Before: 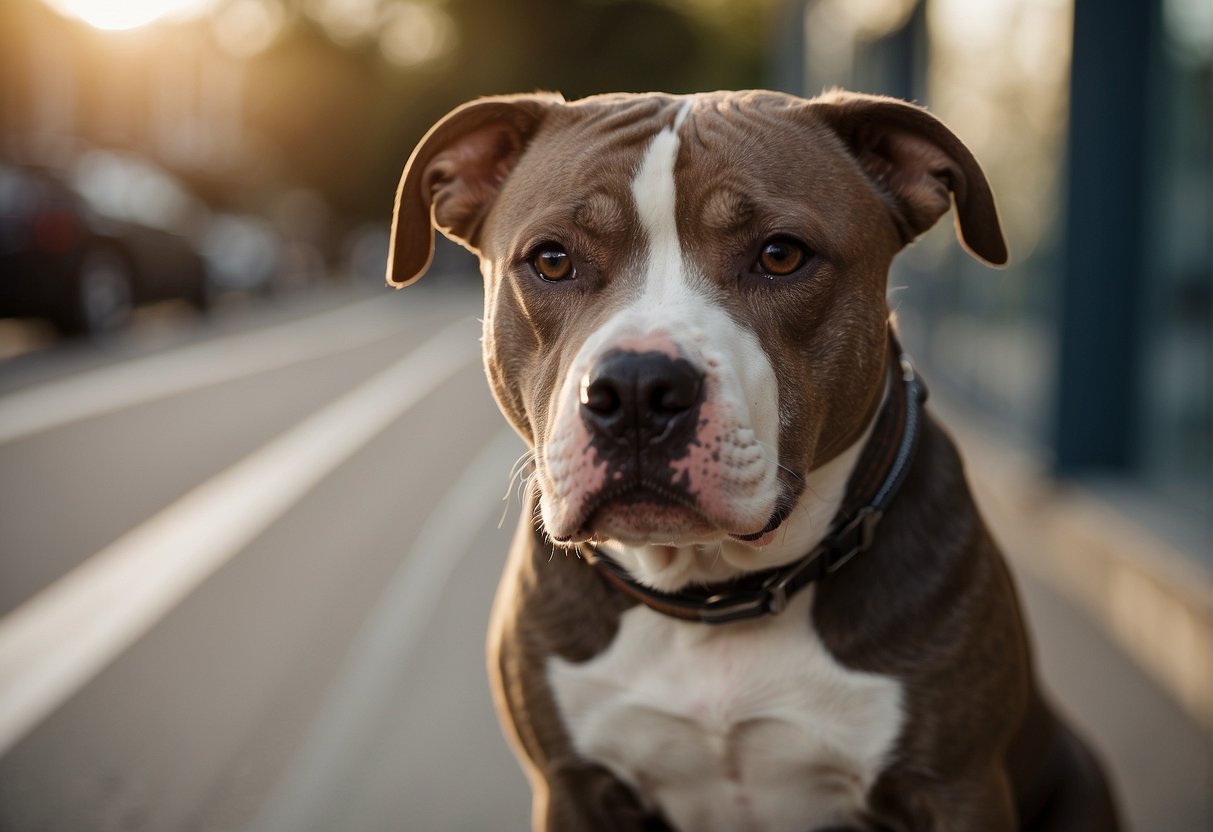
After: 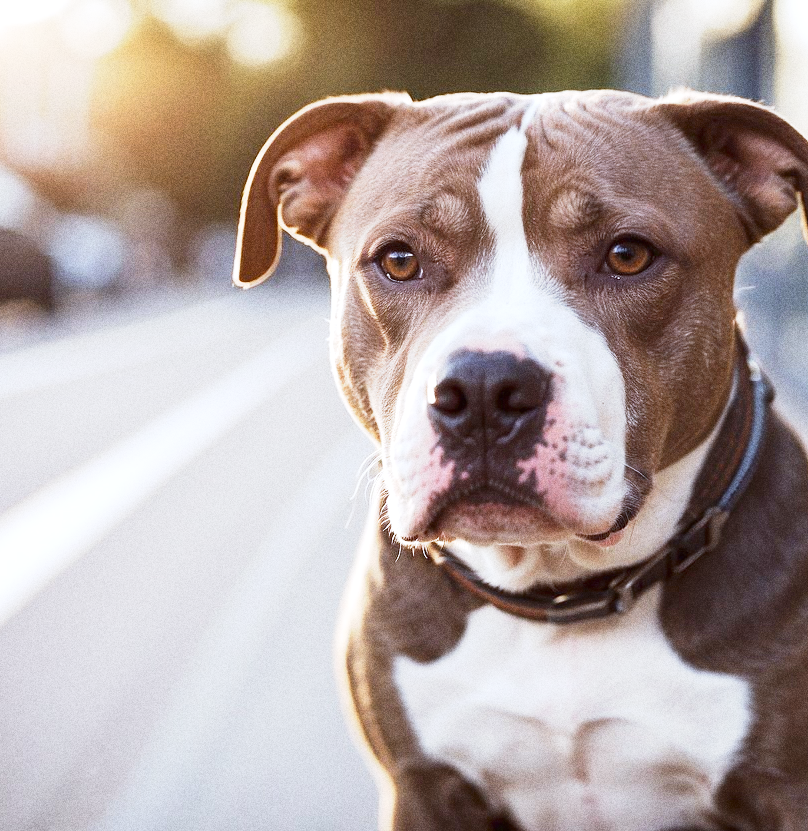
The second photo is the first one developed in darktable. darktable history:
color balance: mode lift, gamma, gain (sRGB), lift [1, 1.049, 1, 1]
crop and rotate: left 12.673%, right 20.66%
grain: coarseness 0.09 ISO, strength 40%
base curve: curves: ch0 [(0, 0) (0.088, 0.125) (0.176, 0.251) (0.354, 0.501) (0.613, 0.749) (1, 0.877)], preserve colors none
white balance: red 0.948, green 1.02, blue 1.176
exposure: black level correction 0, exposure 1.125 EV, compensate exposure bias true, compensate highlight preservation false
